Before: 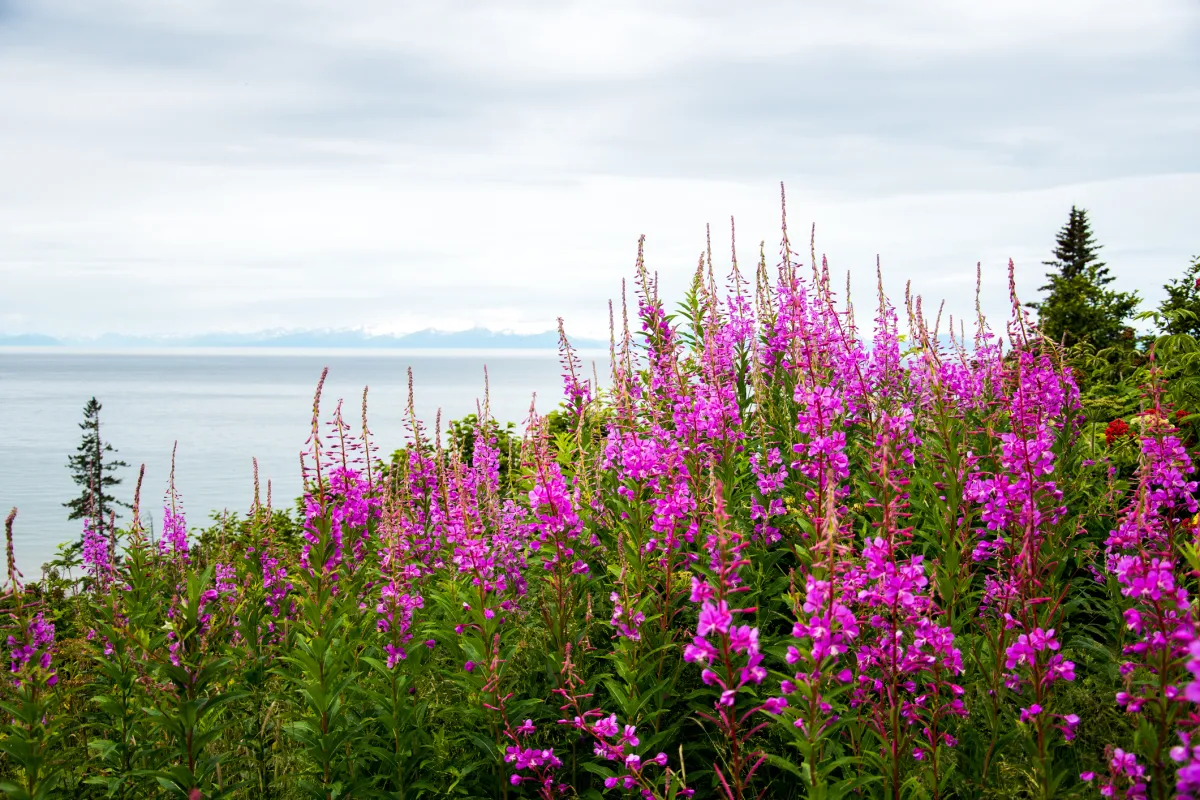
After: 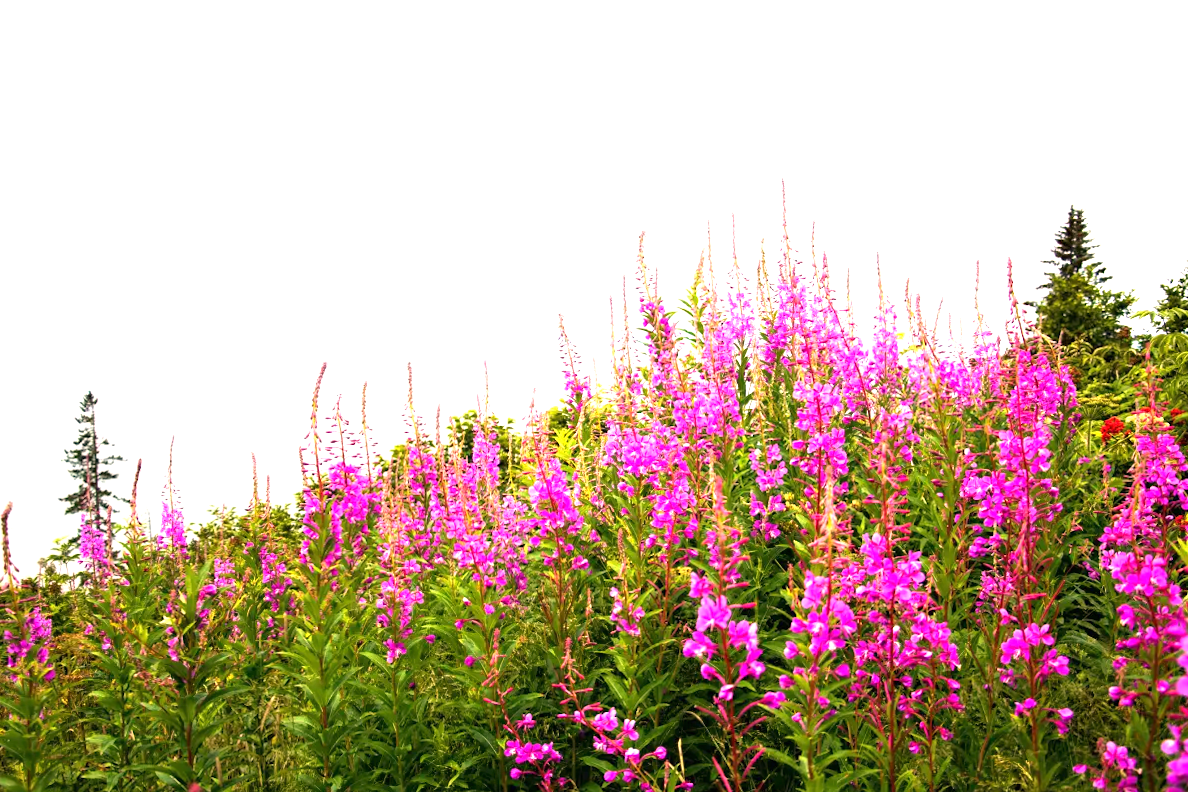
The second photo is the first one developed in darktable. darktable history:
rotate and perspective: rotation 0.174°, lens shift (vertical) 0.013, lens shift (horizontal) 0.019, shear 0.001, automatic cropping original format, crop left 0.007, crop right 0.991, crop top 0.016, crop bottom 0.997
white balance: red 1.127, blue 0.943
exposure: black level correction 0, exposure 1.1 EV, compensate exposure bias true, compensate highlight preservation false
tone equalizer: on, module defaults
